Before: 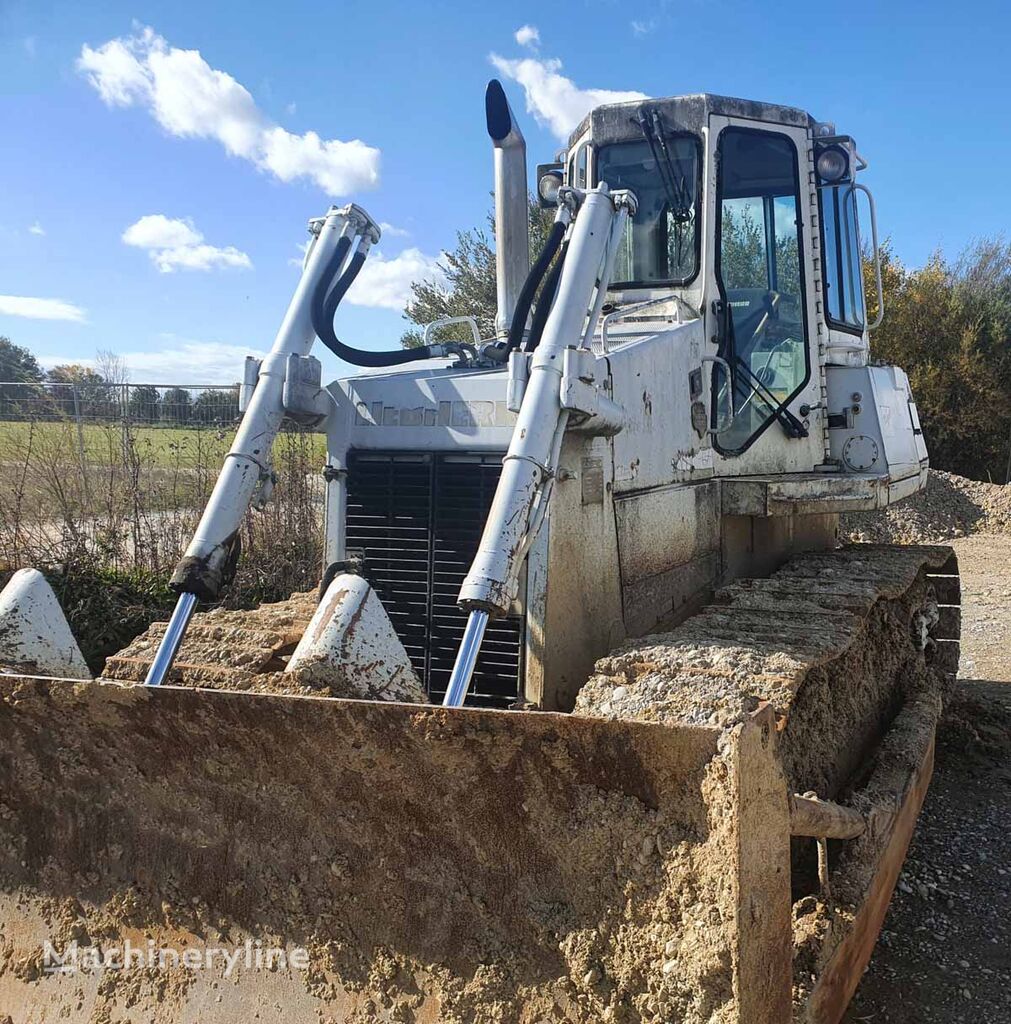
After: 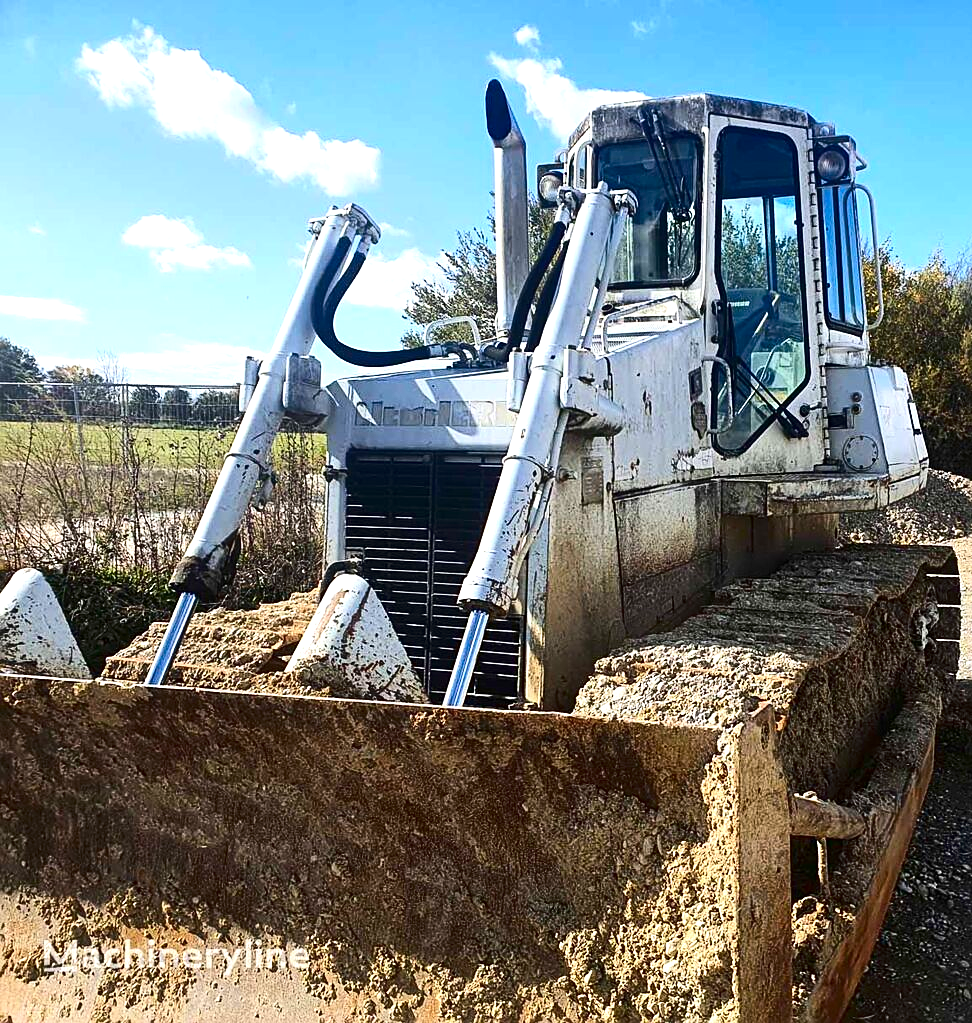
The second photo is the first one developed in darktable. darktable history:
exposure: exposure 0.607 EV, compensate highlight preservation false
crop: right 3.845%, bottom 0.042%
sharpen: on, module defaults
contrast brightness saturation: contrast 0.211, brightness -0.114, saturation 0.211
